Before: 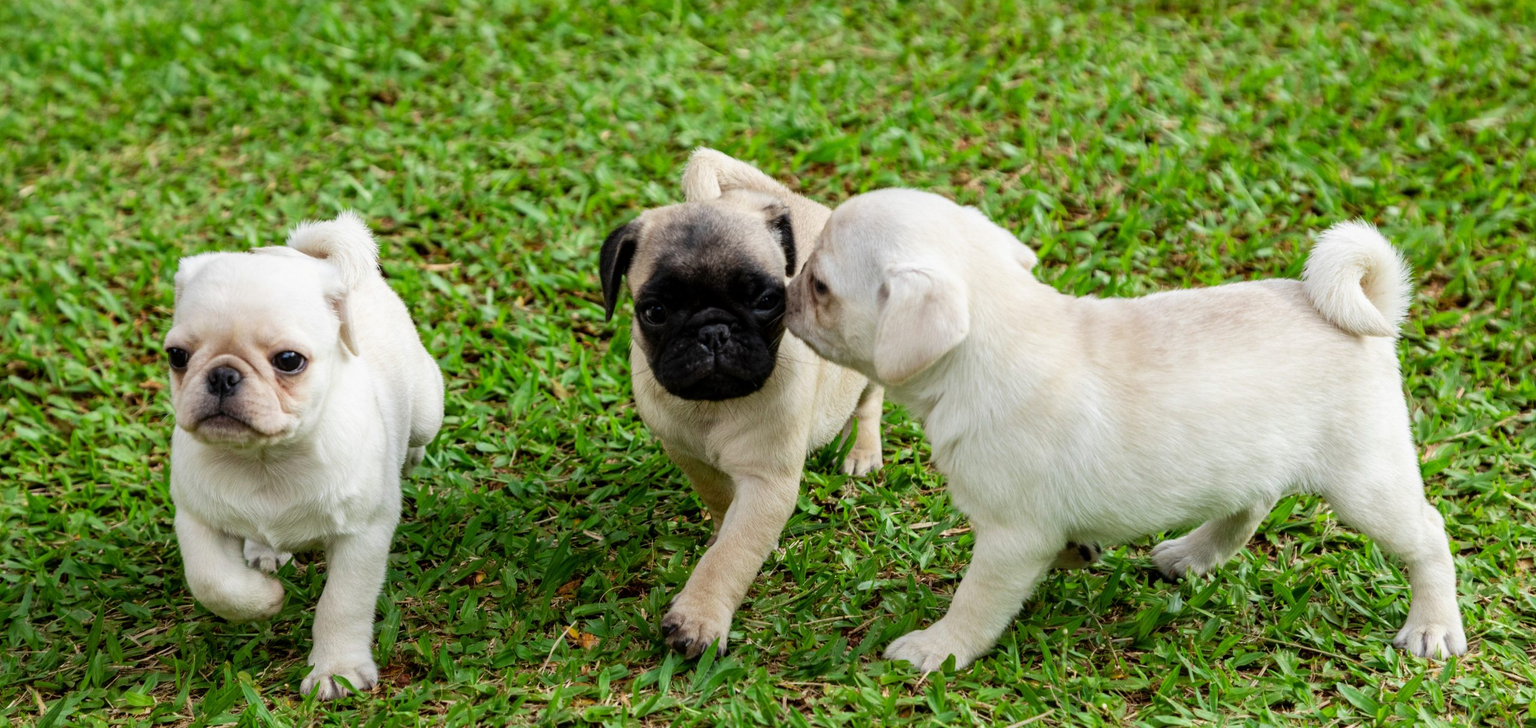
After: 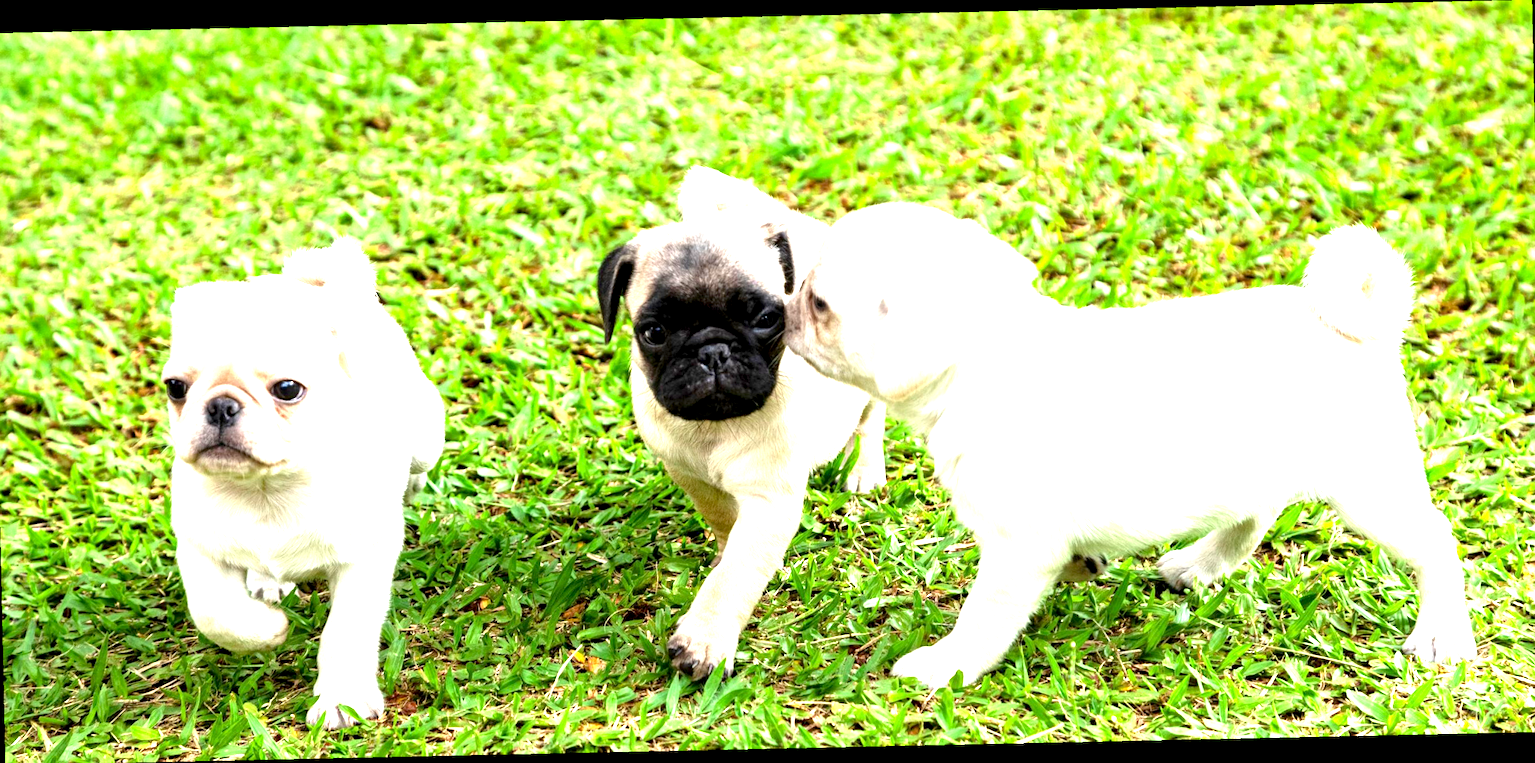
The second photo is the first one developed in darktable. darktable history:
rotate and perspective: rotation -1.75°, automatic cropping off
exposure: black level correction 0.001, exposure 2 EV, compensate highlight preservation false
crop and rotate: angle -0.5°
